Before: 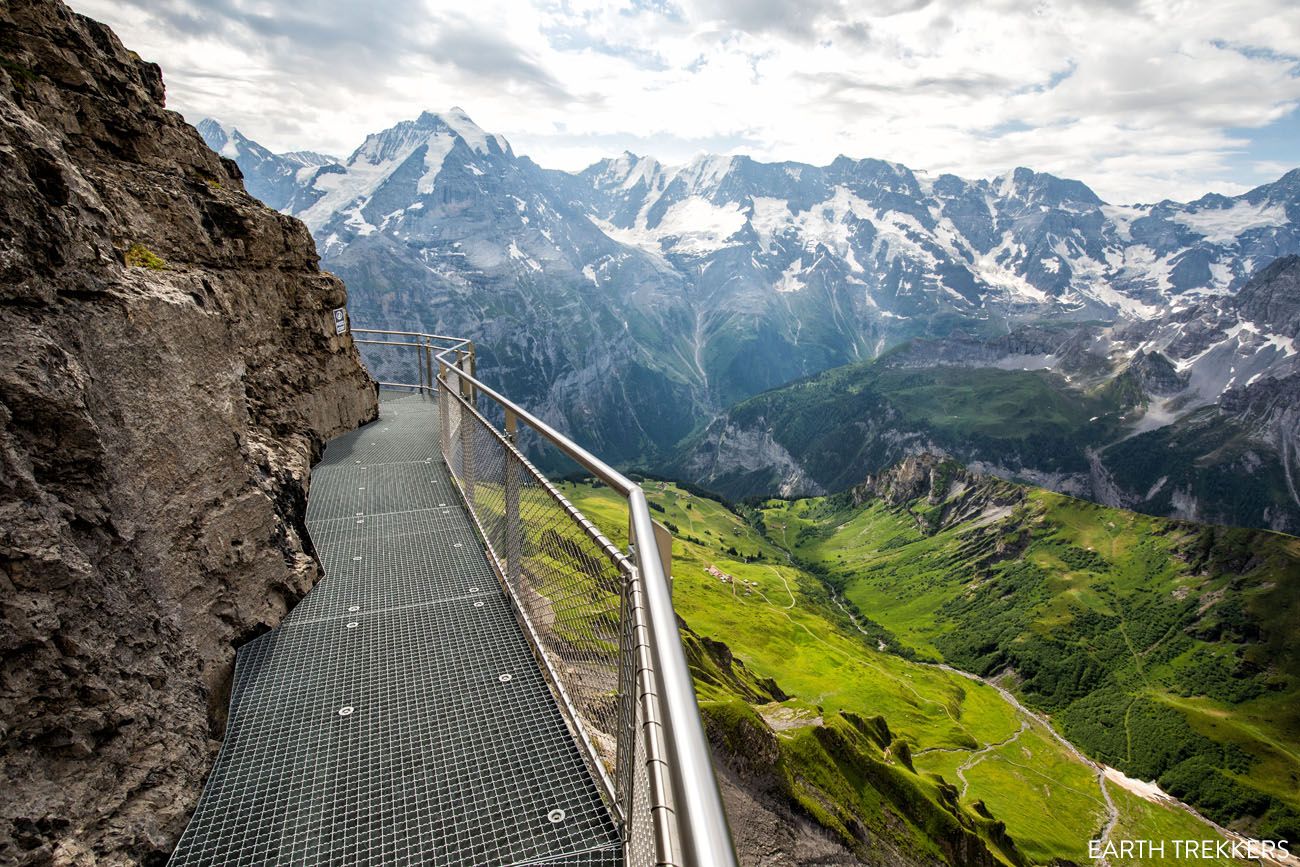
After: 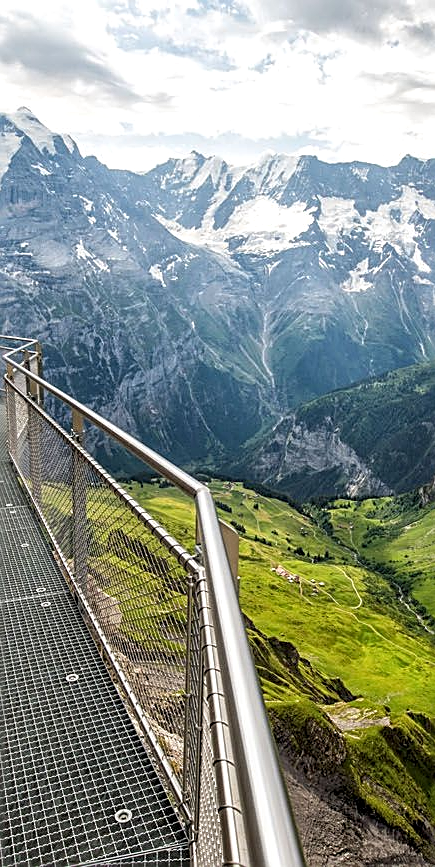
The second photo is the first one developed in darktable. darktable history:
local contrast: on, module defaults
sharpen: amount 0.734
crop: left 33.351%, right 33.123%
